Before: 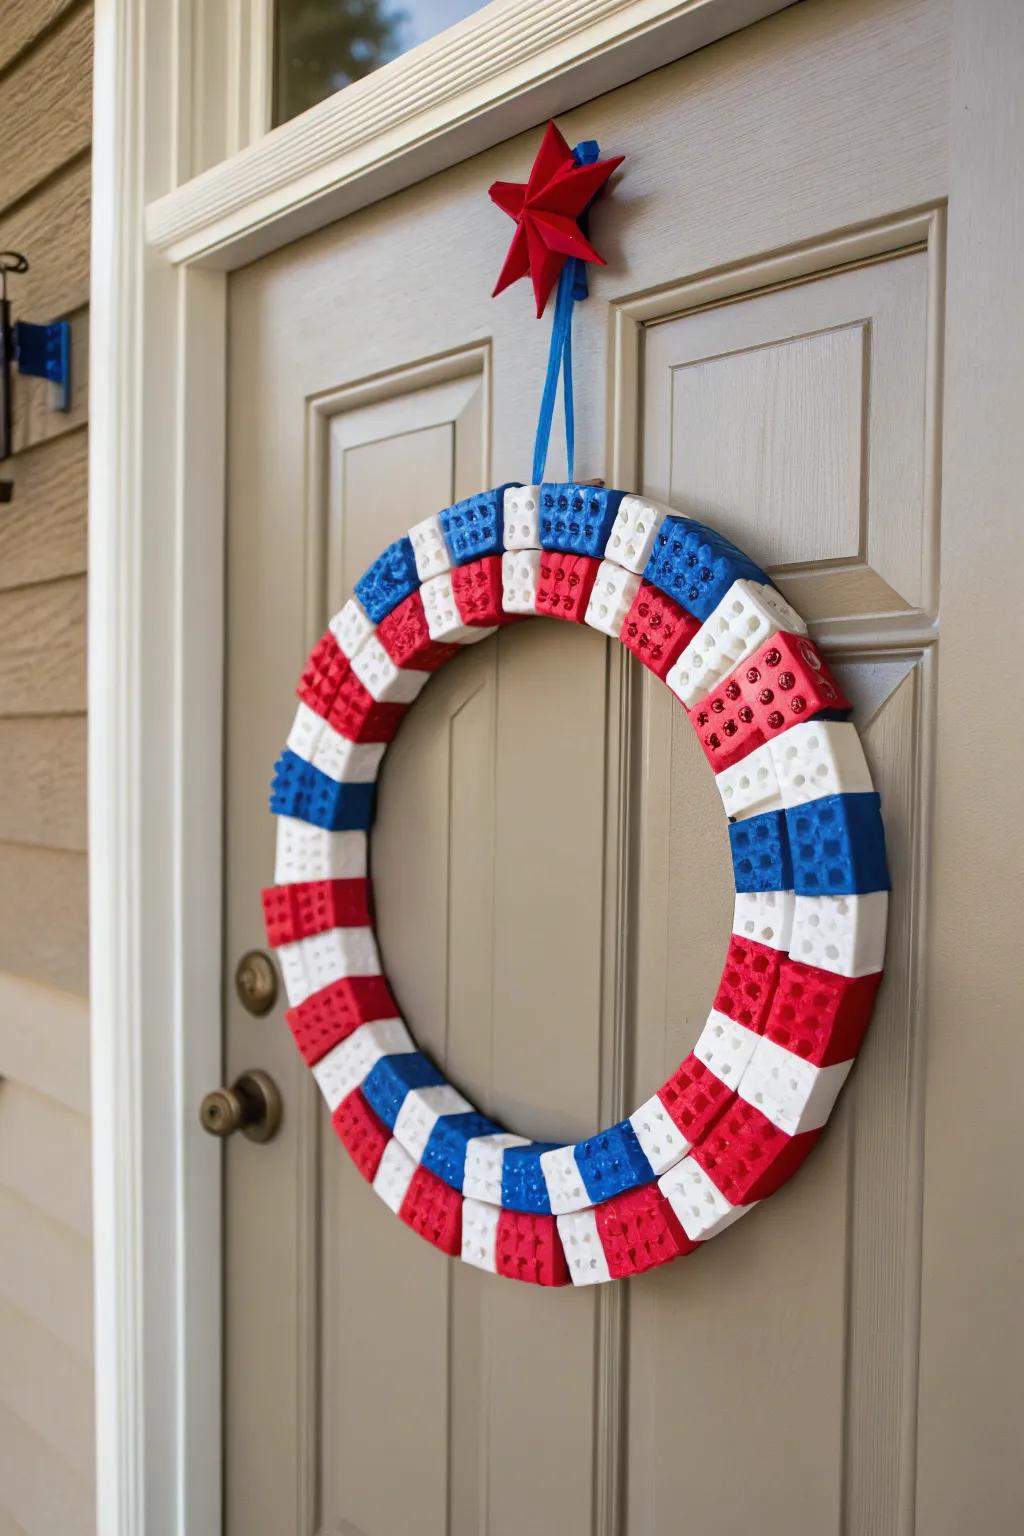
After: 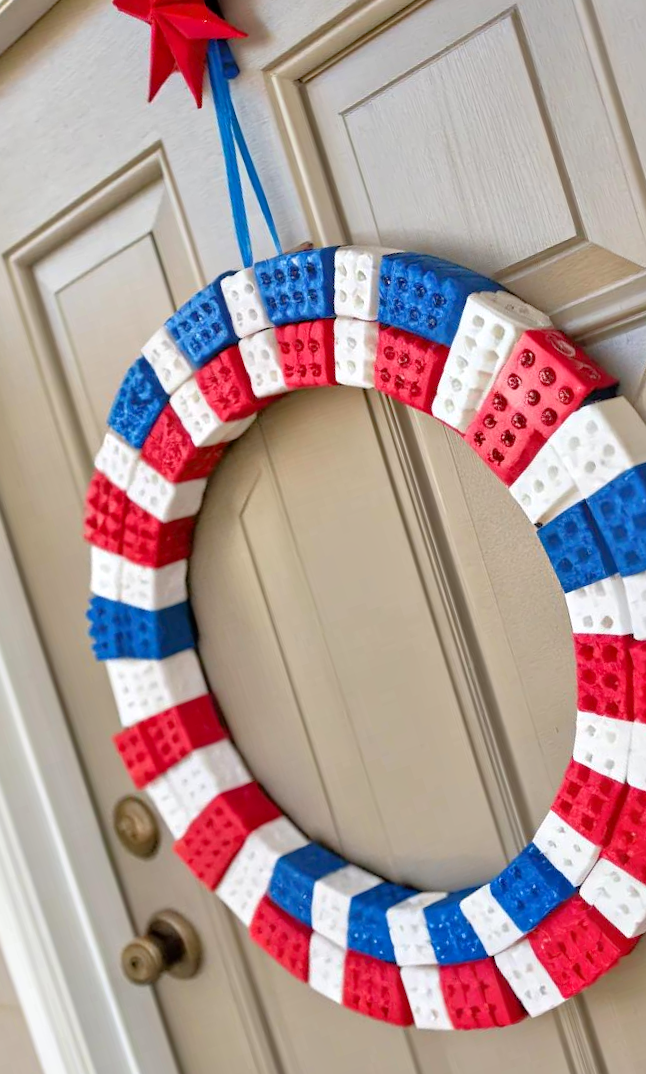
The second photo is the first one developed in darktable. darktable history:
tone equalizer: -7 EV 0.157 EV, -6 EV 0.562 EV, -5 EV 1.15 EV, -4 EV 1.32 EV, -3 EV 1.13 EV, -2 EV 0.6 EV, -1 EV 0.153 EV, mask exposure compensation -0.493 EV
local contrast: mode bilateral grid, contrast 21, coarseness 51, detail 120%, midtone range 0.2
exposure: black level correction 0.001, exposure 0.017 EV, compensate highlight preservation false
crop and rotate: angle 17.96°, left 6.867%, right 3.927%, bottom 1.125%
